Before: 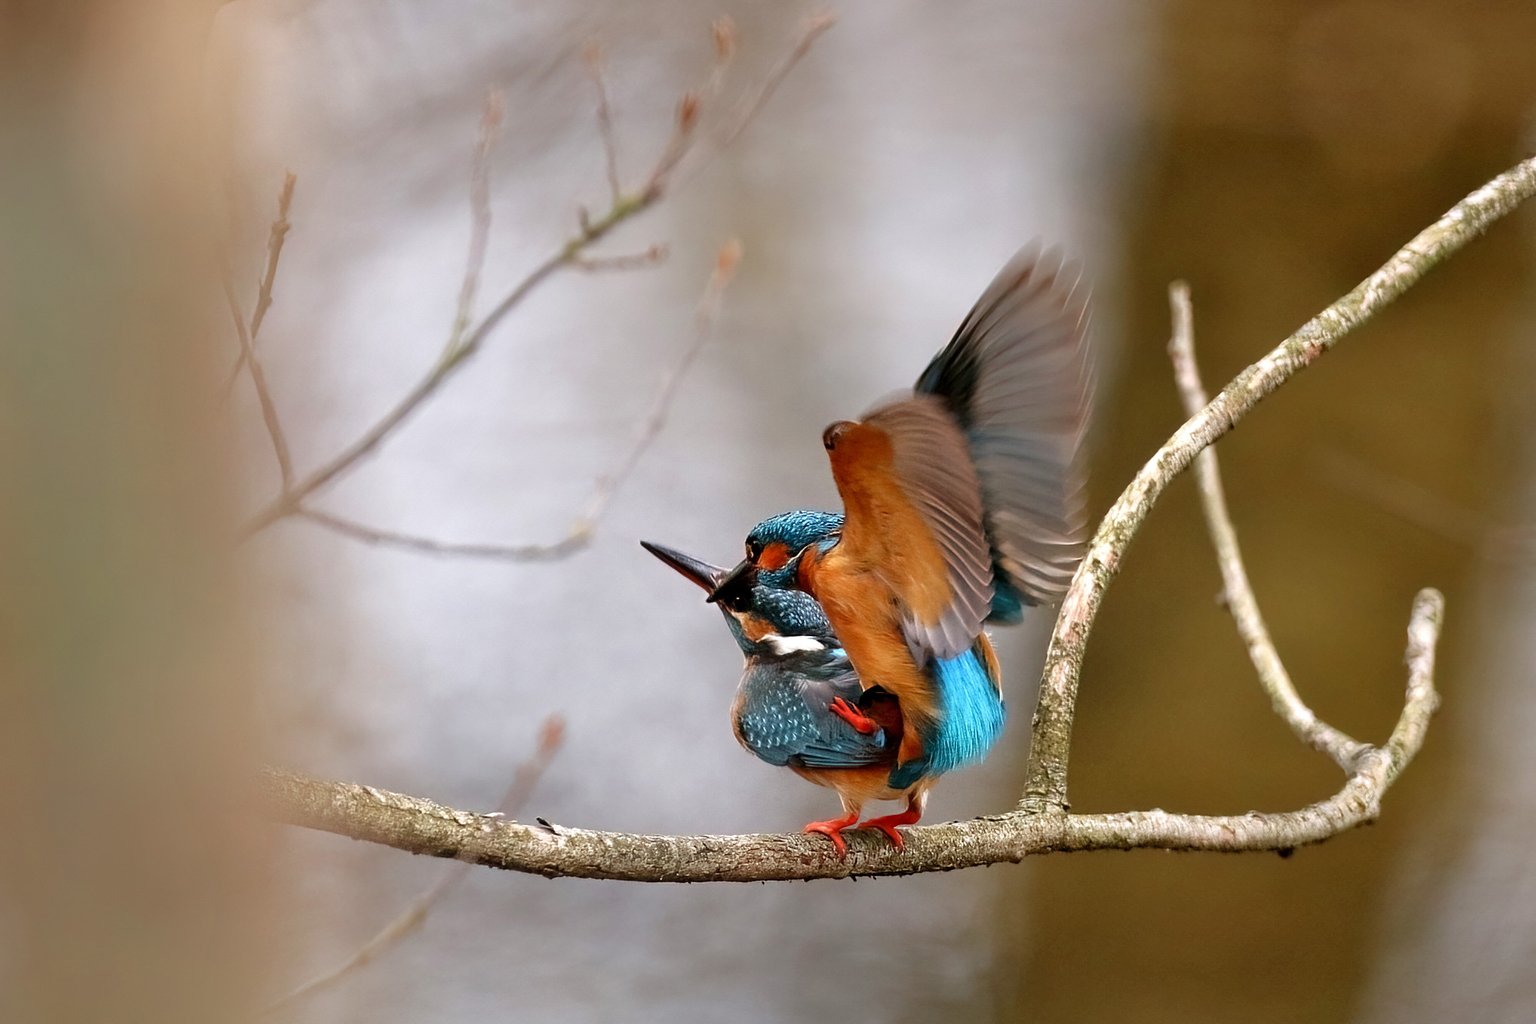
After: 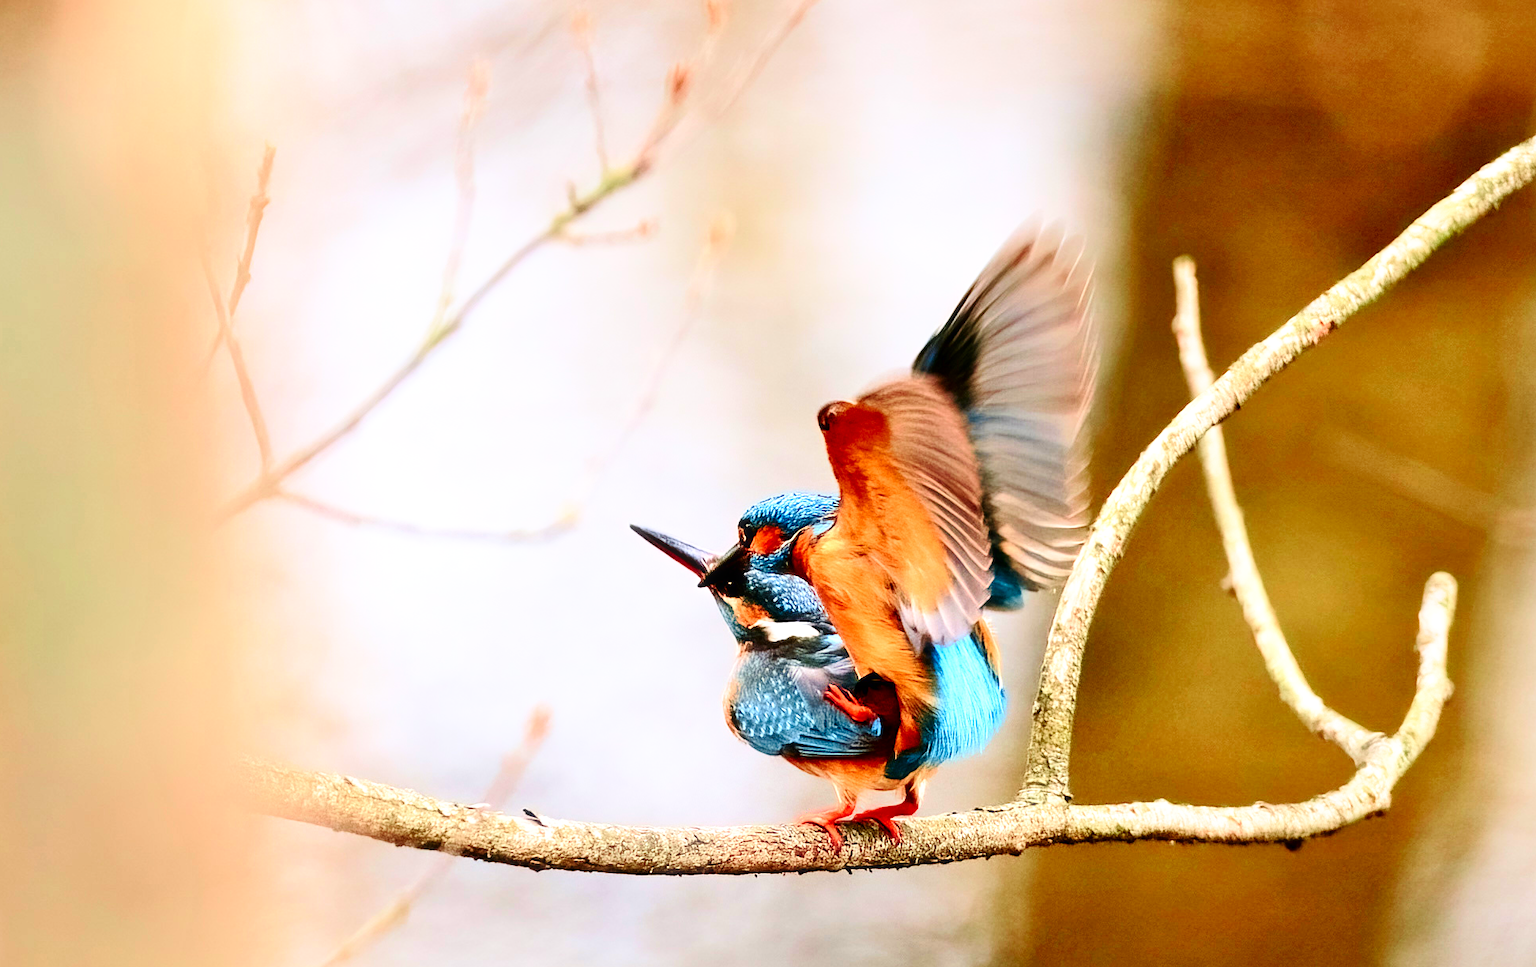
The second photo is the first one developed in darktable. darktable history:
tone curve: curves: ch0 [(0, 0.013) (0.074, 0.044) (0.251, 0.234) (0.472, 0.511) (0.63, 0.752) (0.746, 0.866) (0.899, 0.956) (1, 1)]; ch1 [(0, 0) (0.08, 0.08) (0.347, 0.394) (0.455, 0.441) (0.5, 0.5) (0.517, 0.53) (0.563, 0.611) (0.617, 0.682) (0.756, 0.788) (0.92, 0.92) (1, 1)]; ch2 [(0, 0) (0.096, 0.056) (0.304, 0.204) (0.5, 0.5) (0.539, 0.575) (0.597, 0.644) (0.92, 0.92) (1, 1)], color space Lab, independent channels, preserve colors none
crop: left 1.876%, top 3.08%, right 0.879%, bottom 4.966%
haze removal: strength -0.084, distance 0.363, compatibility mode true, adaptive false
local contrast: highlights 103%, shadows 100%, detail 119%, midtone range 0.2
base curve: curves: ch0 [(0, 0) (0.028, 0.03) (0.121, 0.232) (0.46, 0.748) (0.859, 0.968) (1, 1)], preserve colors none
exposure: black level correction 0, exposure 0 EV, compensate highlight preservation false
